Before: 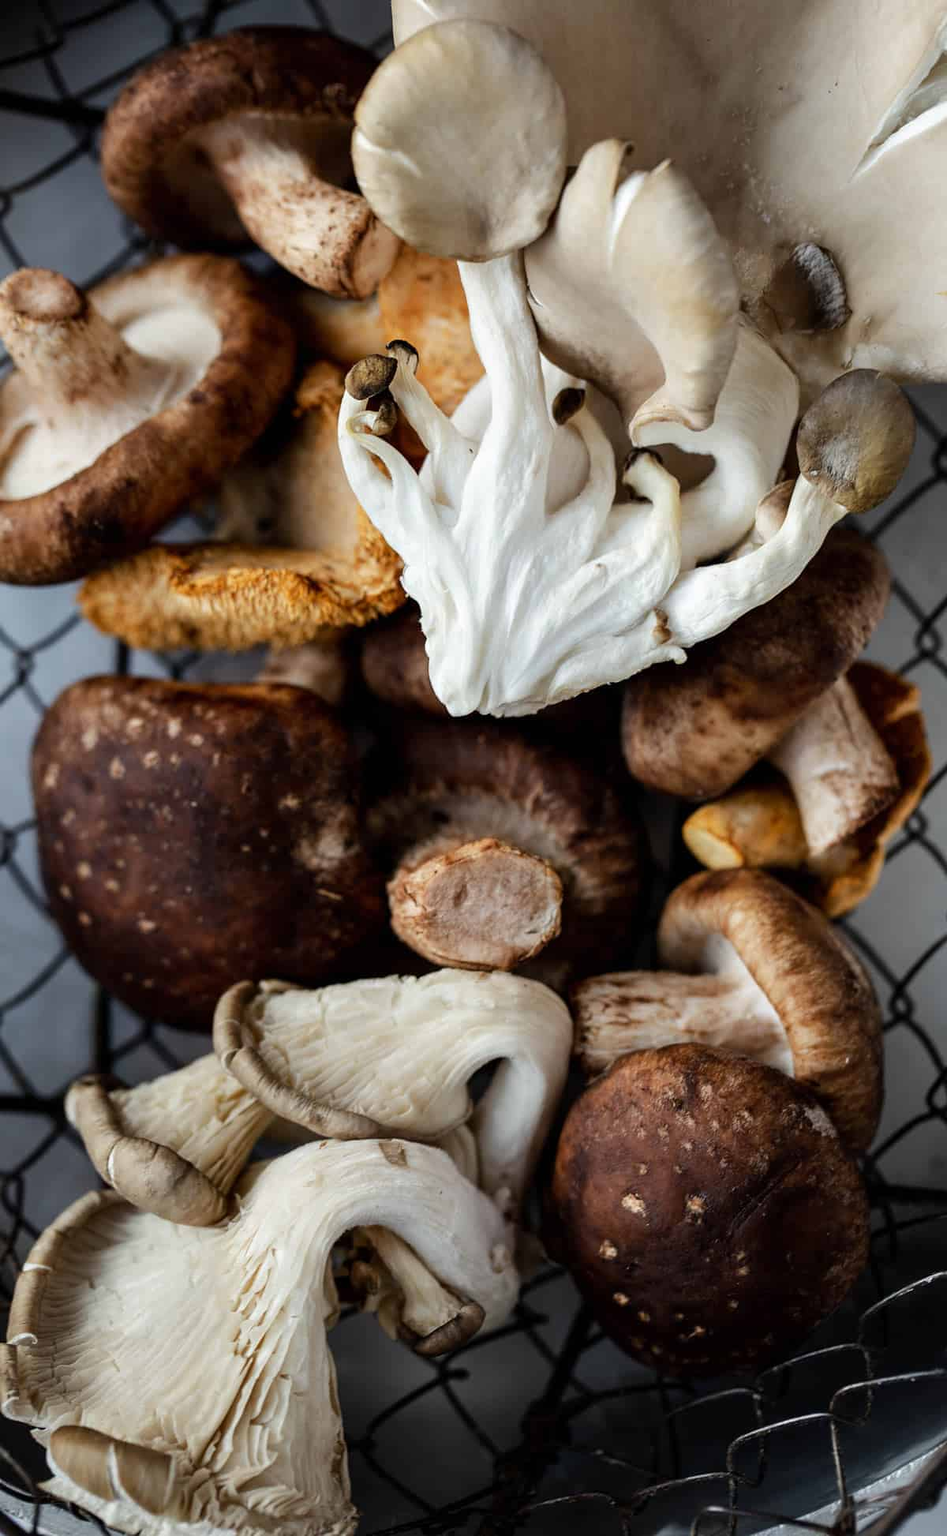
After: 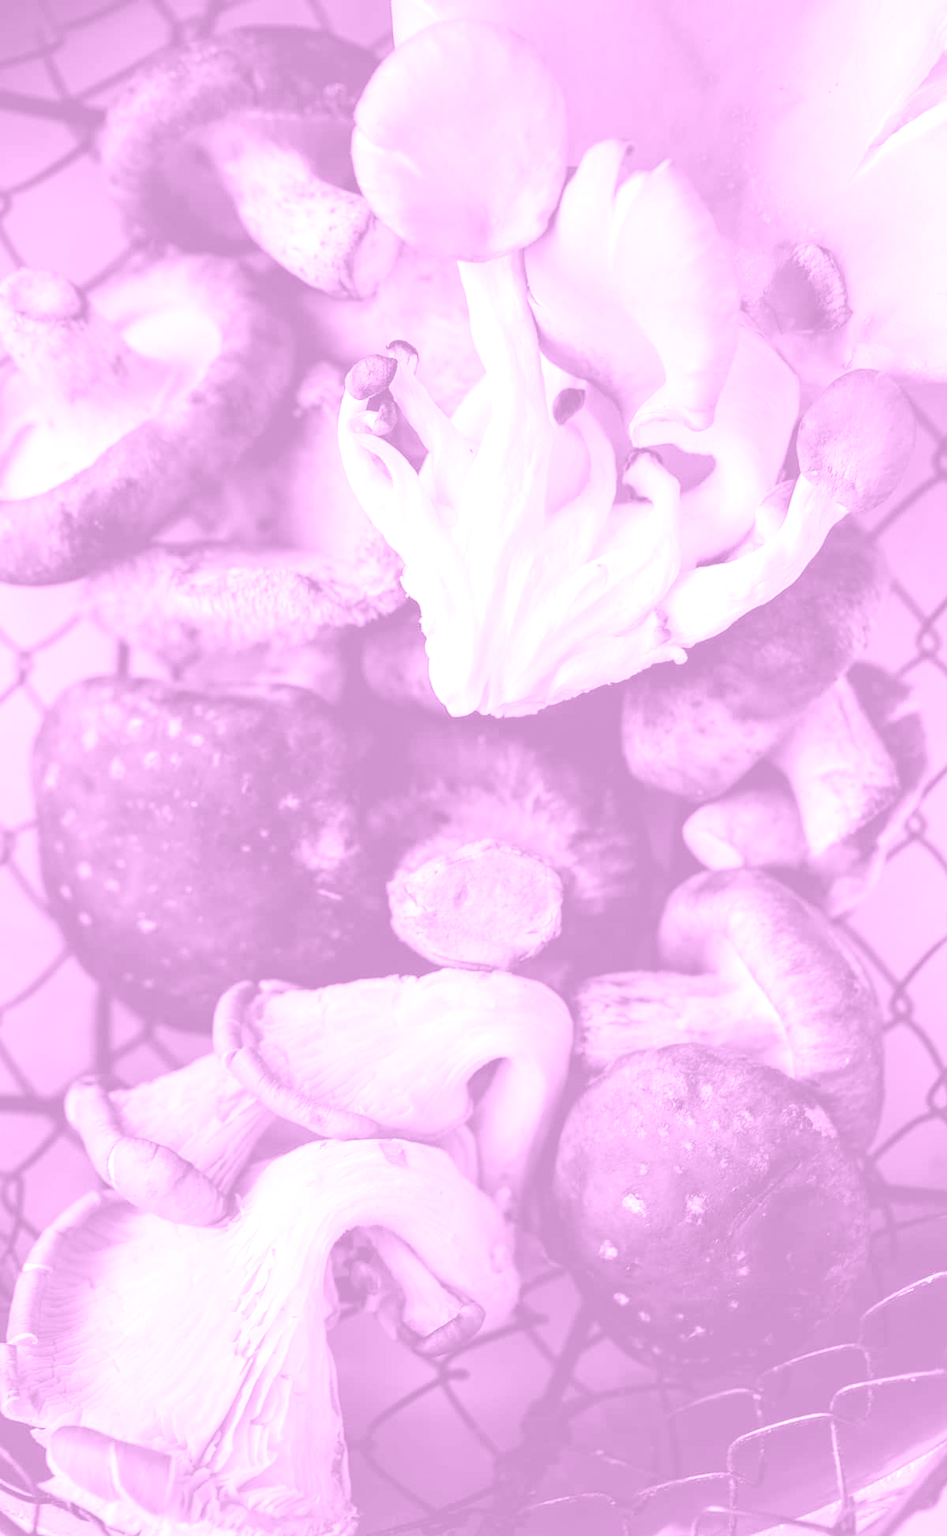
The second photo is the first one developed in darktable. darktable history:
color balance rgb: perceptual saturation grading › global saturation 20%, global vibrance 20%
colorize: hue 331.2°, saturation 75%, source mix 30.28%, lightness 70.52%, version 1
exposure: black level correction 0, exposure 1.379 EV, compensate exposure bias true, compensate highlight preservation false
